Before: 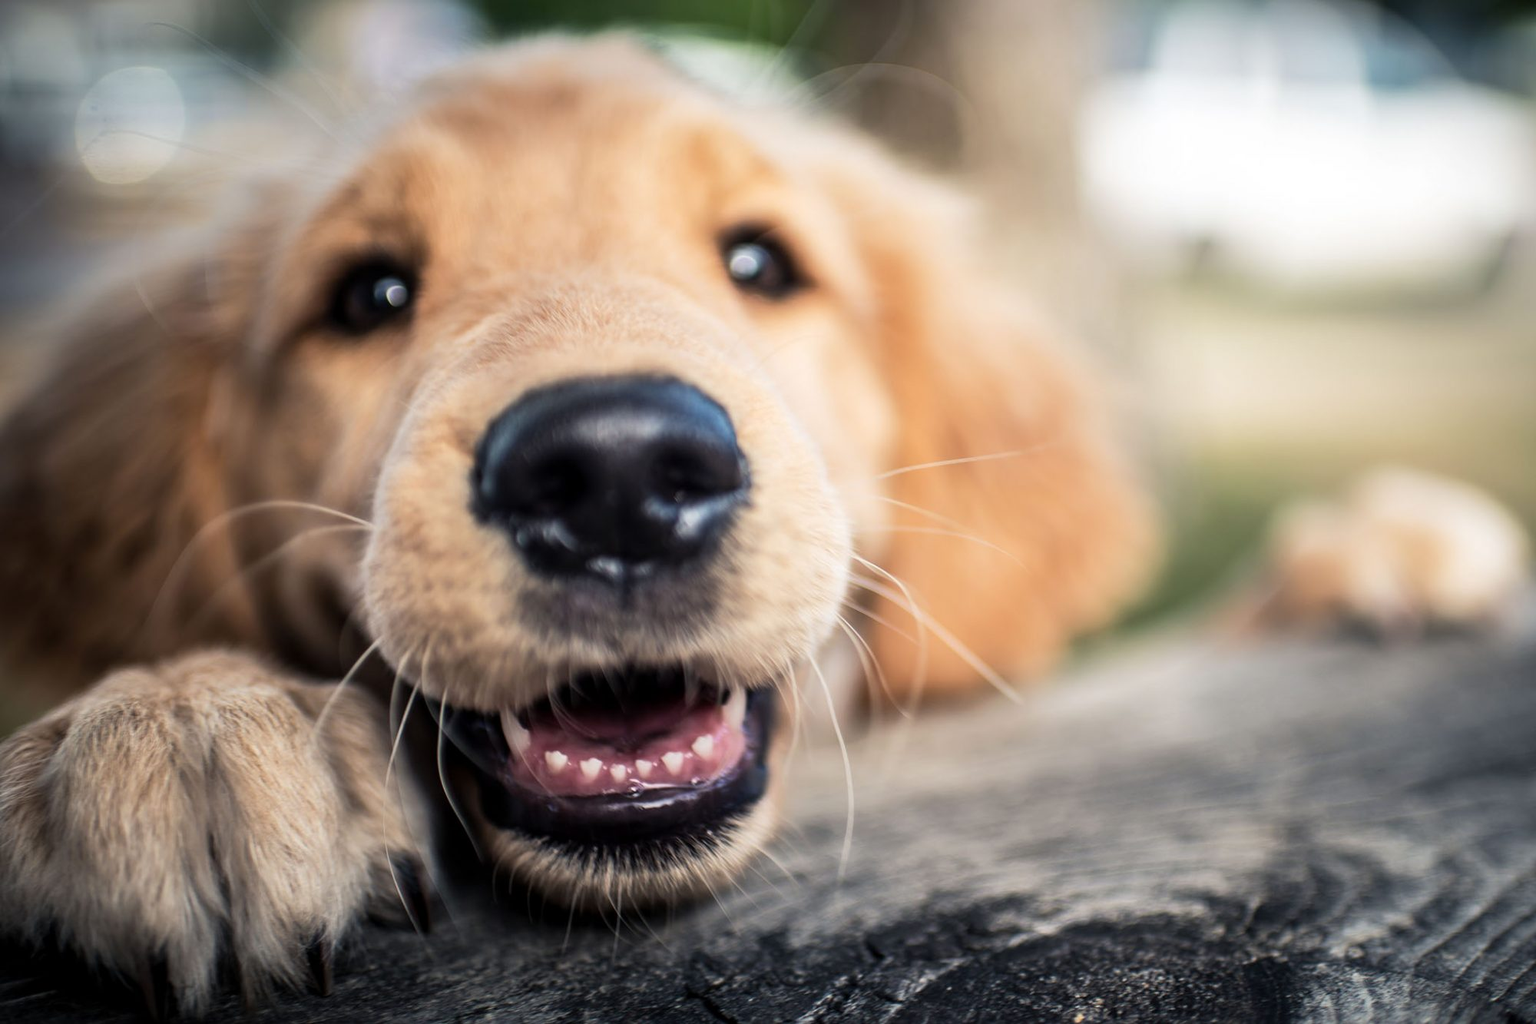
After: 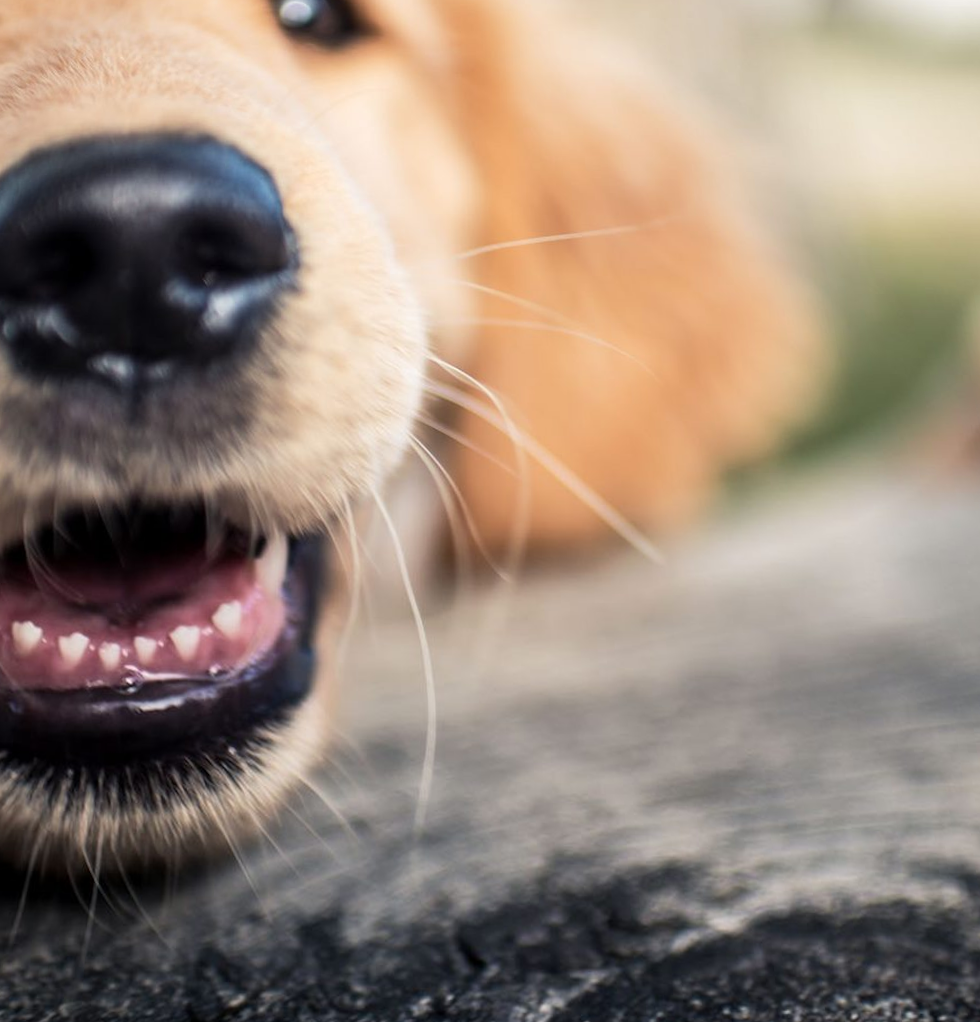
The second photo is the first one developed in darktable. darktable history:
crop and rotate: left 28.256%, top 17.734%, right 12.656%, bottom 3.573%
rotate and perspective: rotation 0.72°, lens shift (vertical) -0.352, lens shift (horizontal) -0.051, crop left 0.152, crop right 0.859, crop top 0.019, crop bottom 0.964
